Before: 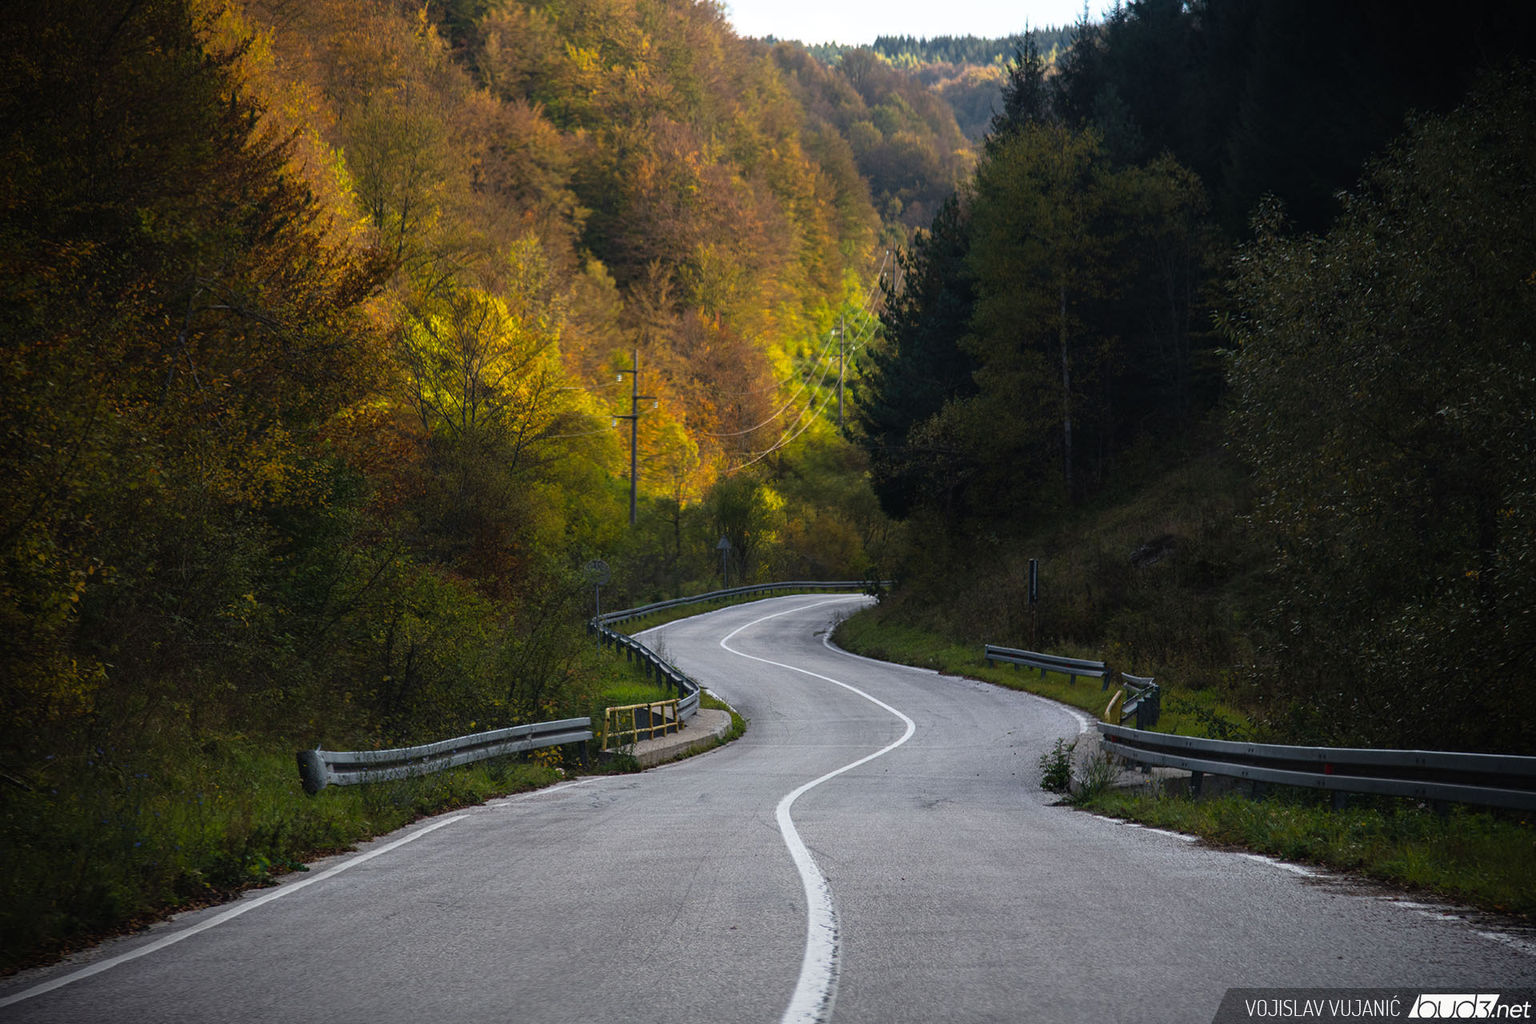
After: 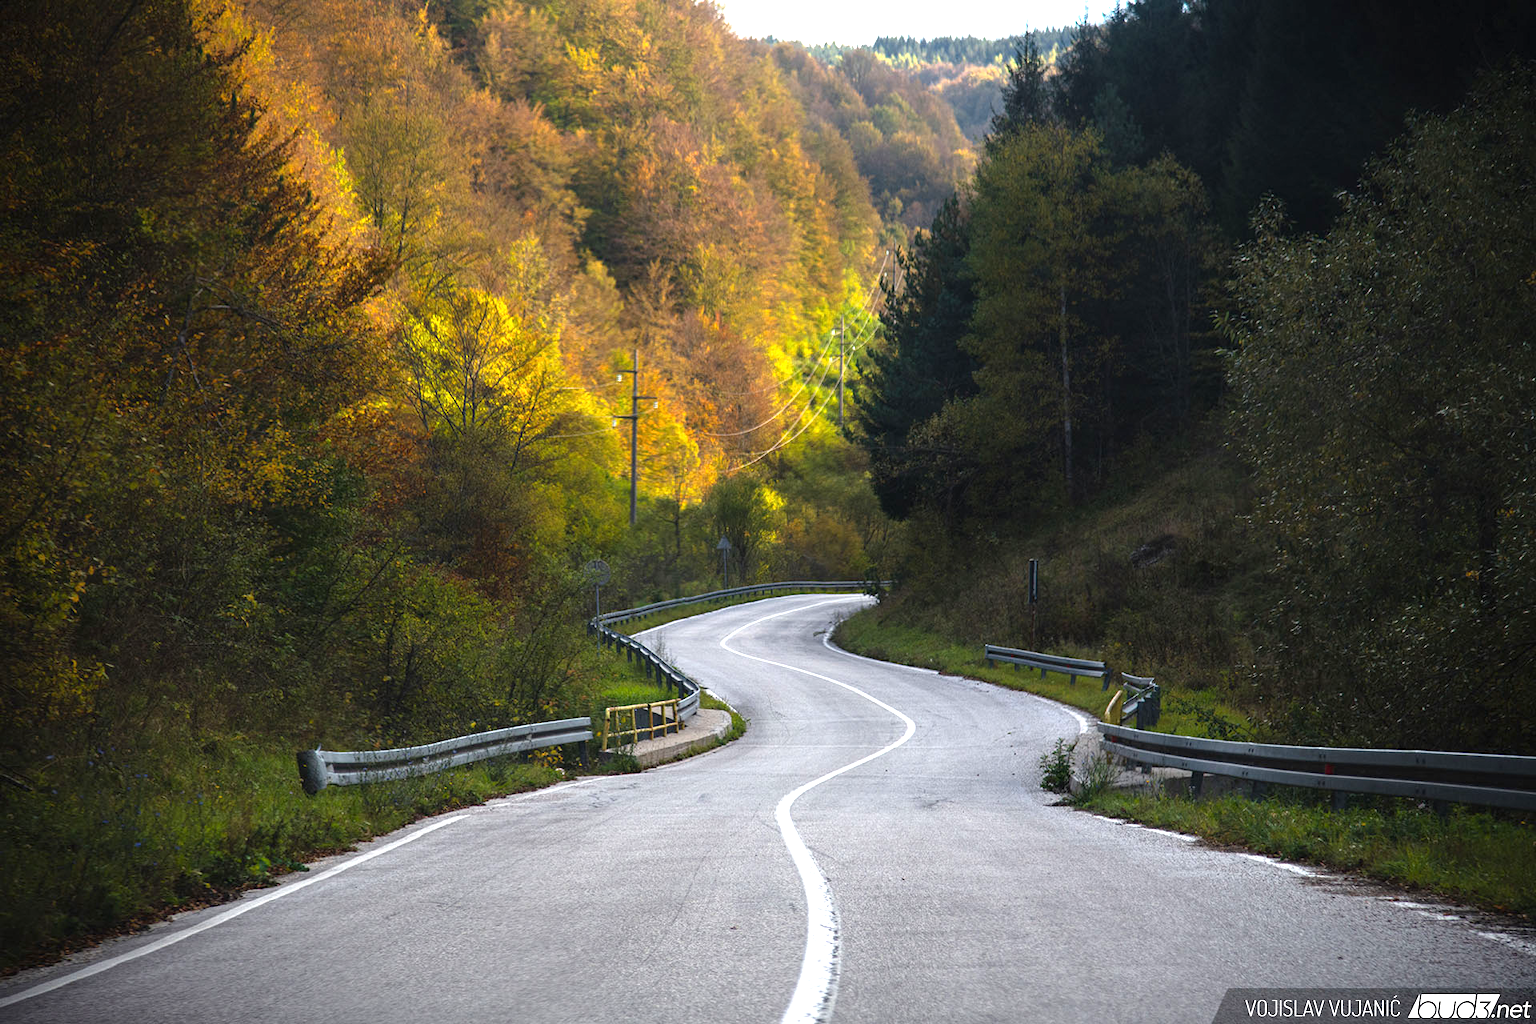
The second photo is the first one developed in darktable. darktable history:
exposure: exposure 0.997 EV, compensate highlight preservation false
